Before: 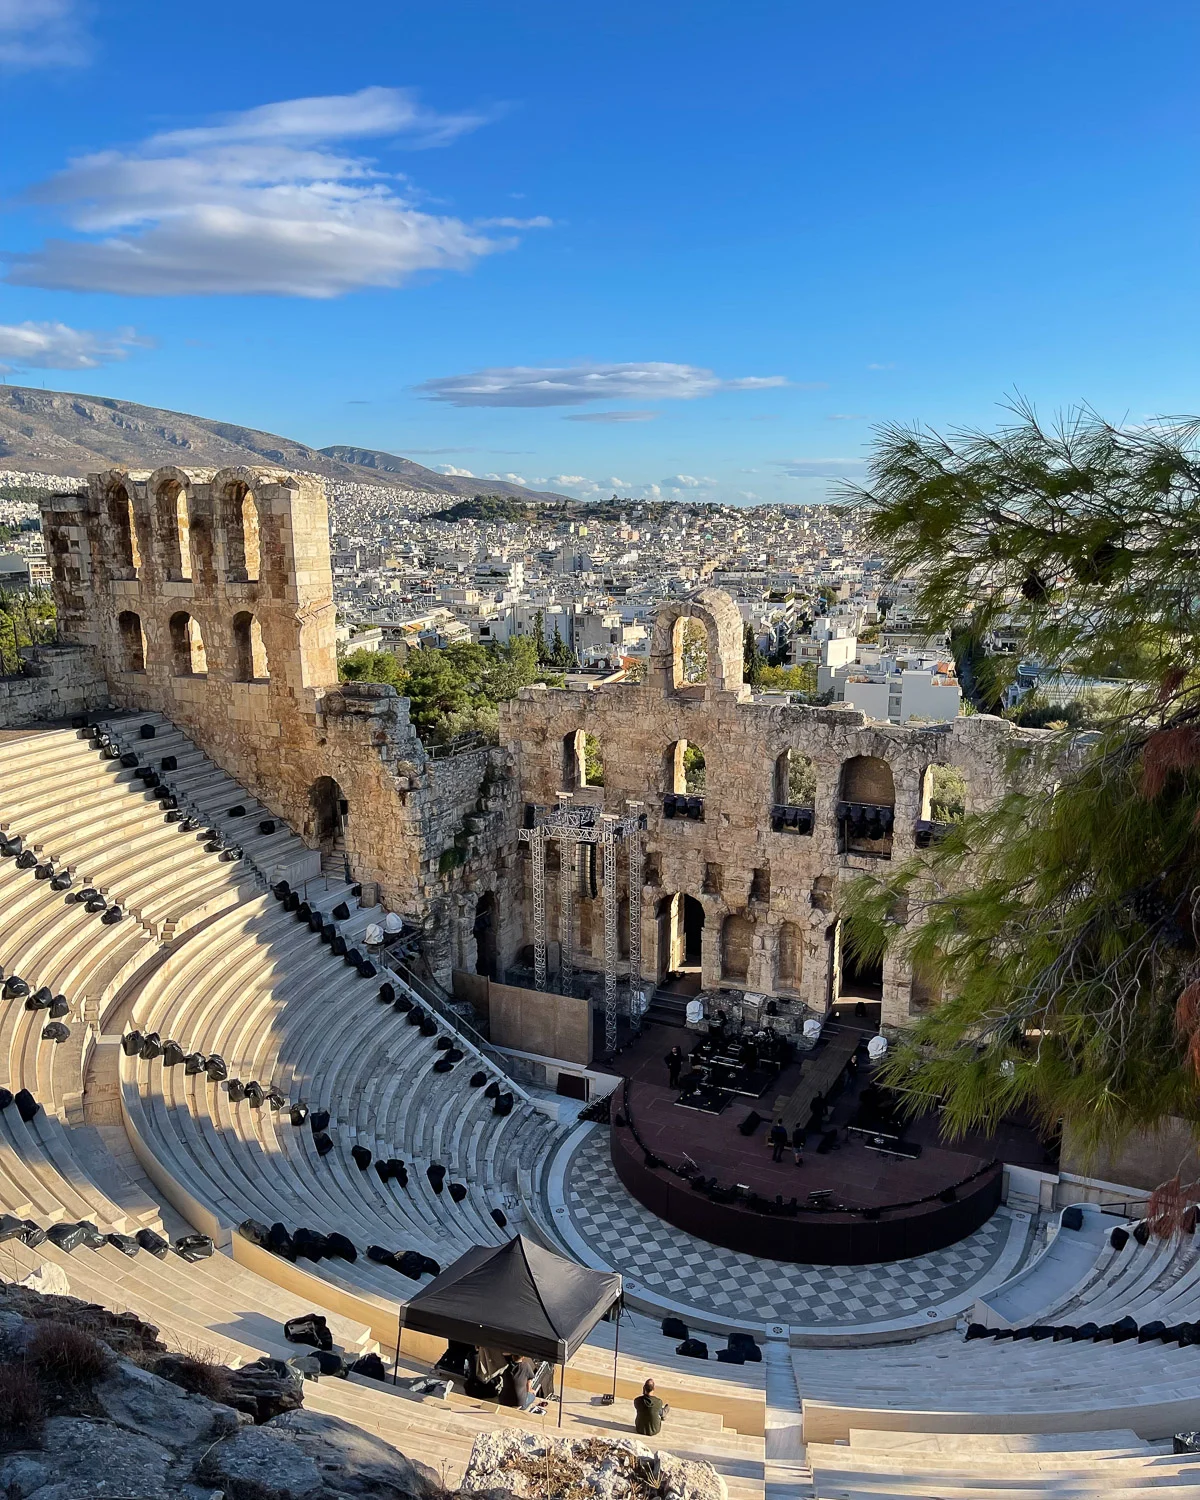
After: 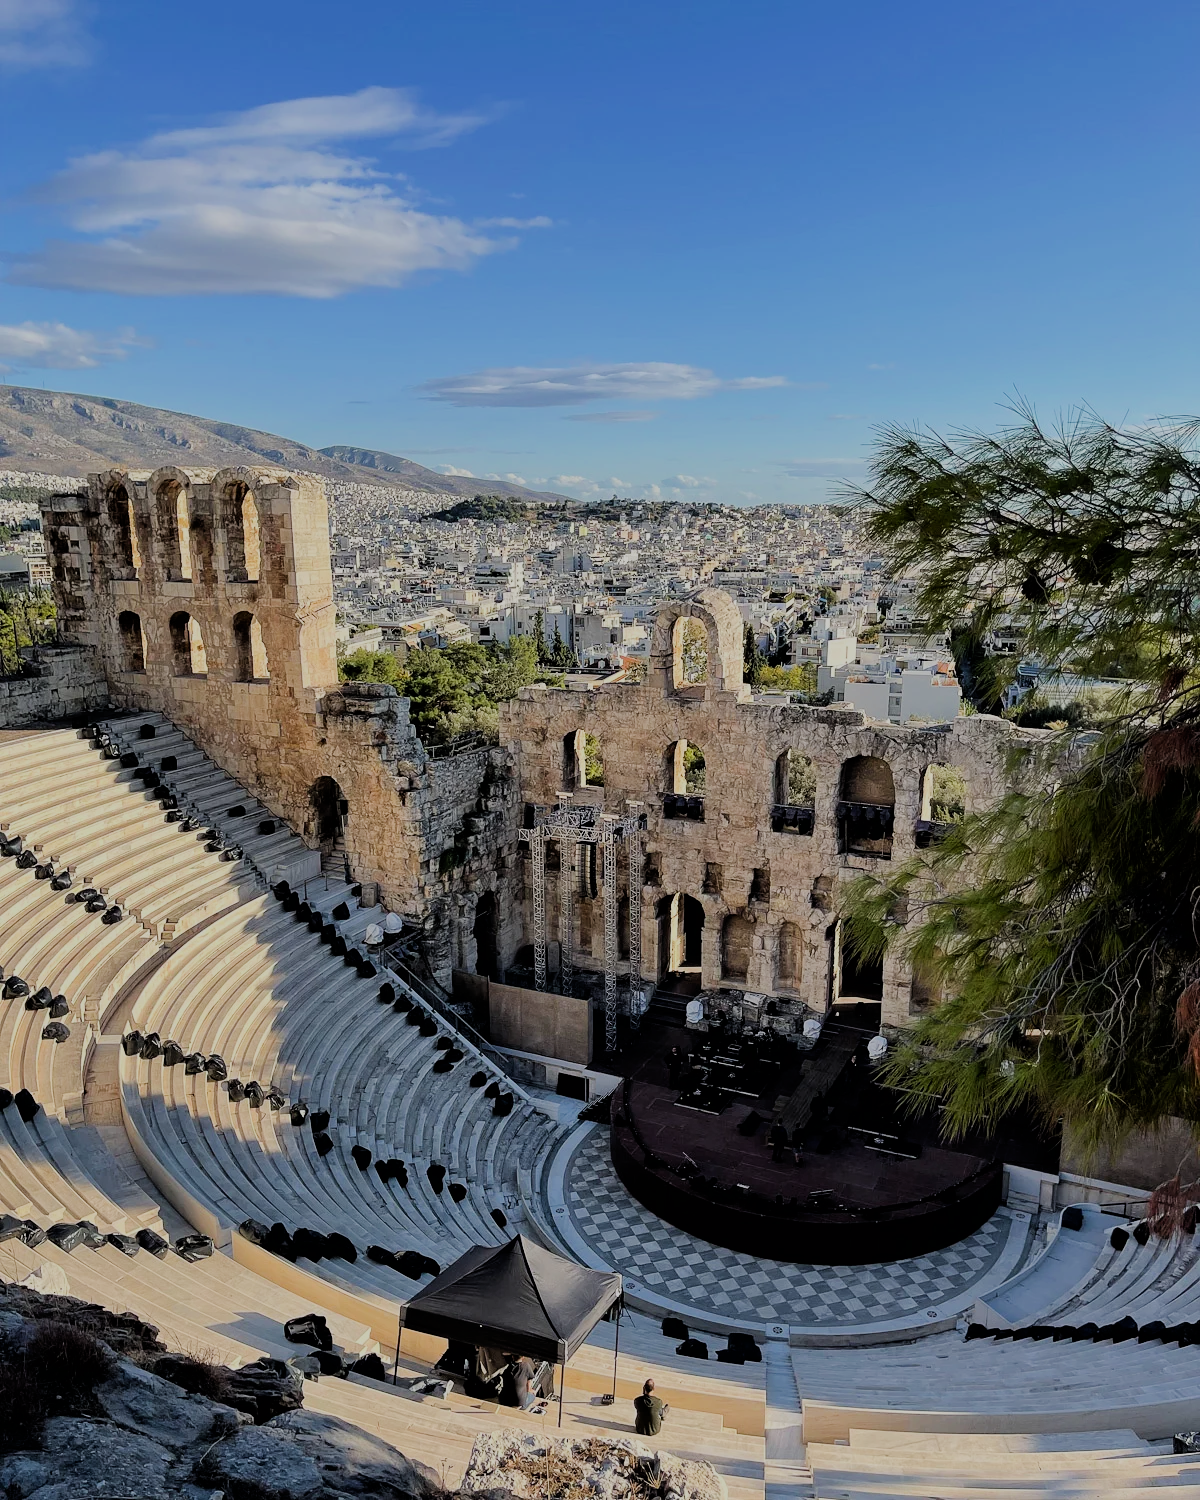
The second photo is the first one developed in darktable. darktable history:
filmic rgb: black relative exposure -6.22 EV, white relative exposure 6.97 EV, hardness 2.27, iterations of high-quality reconstruction 0
